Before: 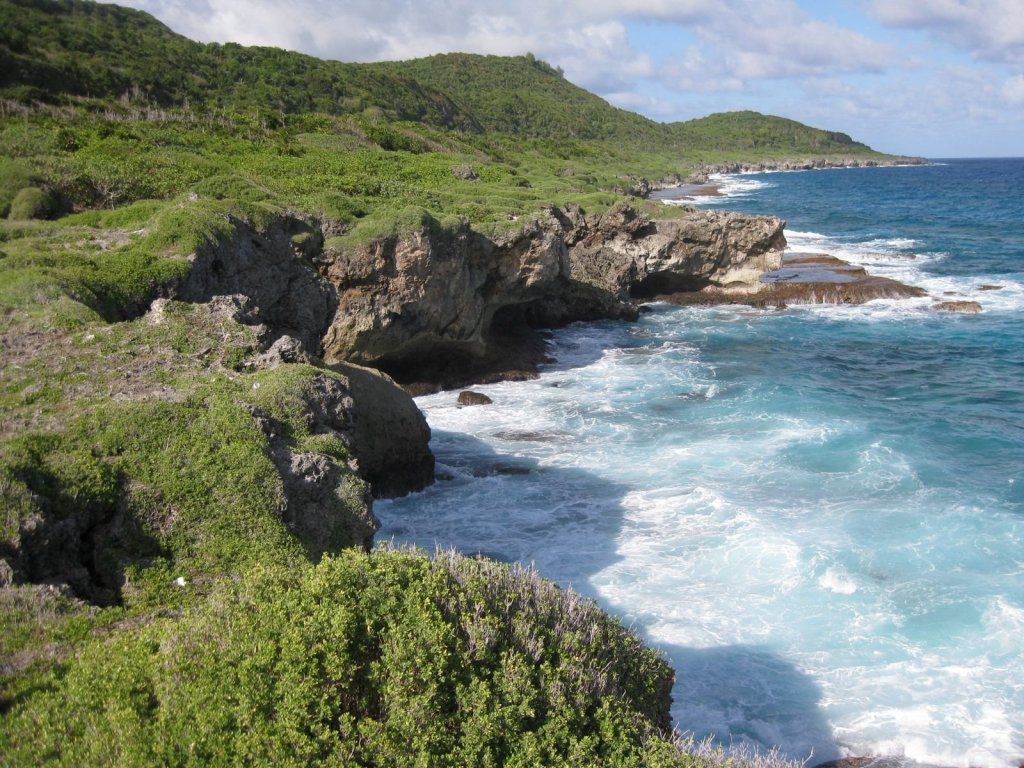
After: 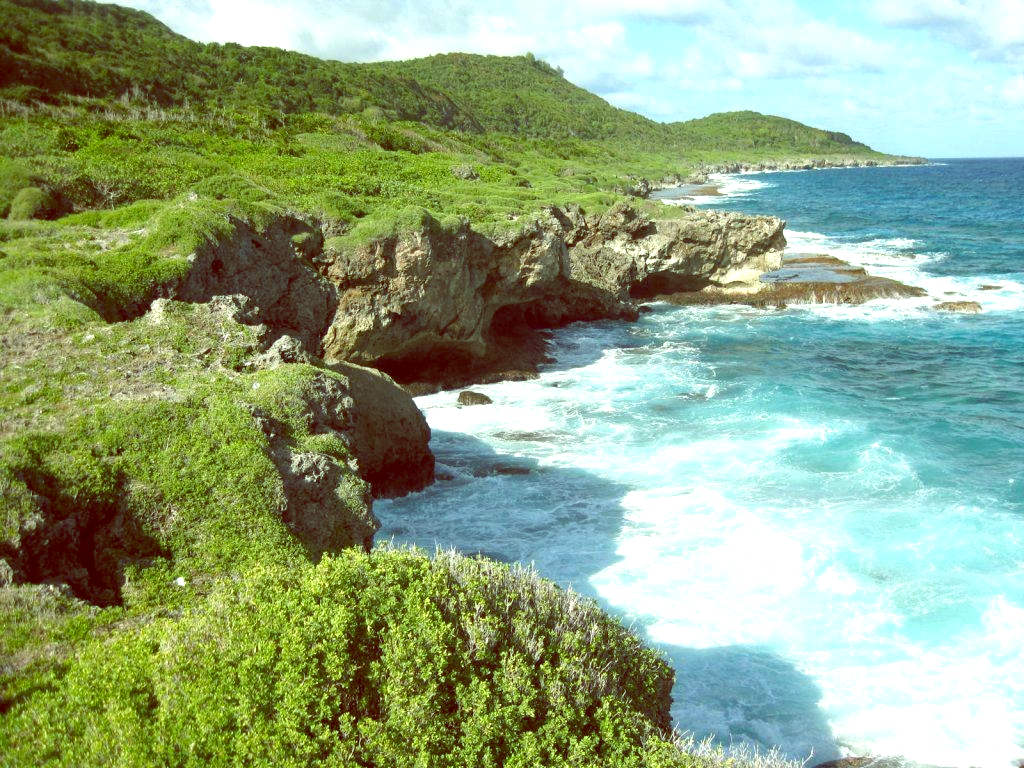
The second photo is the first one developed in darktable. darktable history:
color balance: lift [1, 1.015, 0.987, 0.985], gamma [1, 0.959, 1.042, 0.958], gain [0.927, 0.938, 1.072, 0.928], contrast 1.5%
exposure: black level correction 0, exposure 0.9 EV, compensate highlight preservation false
